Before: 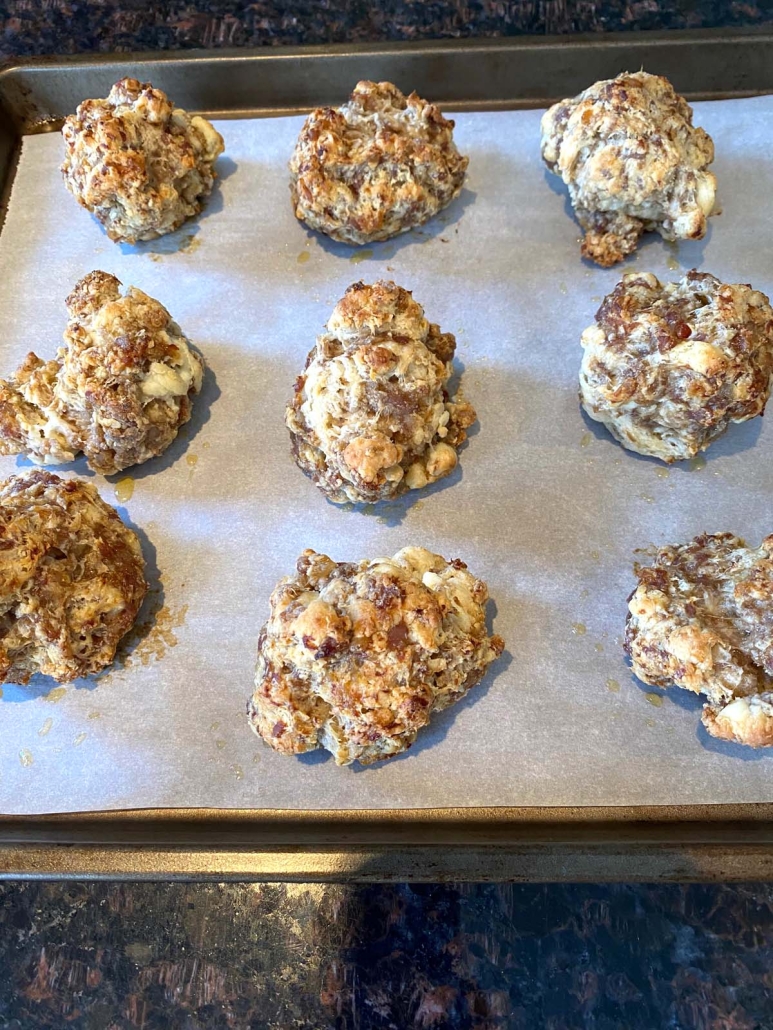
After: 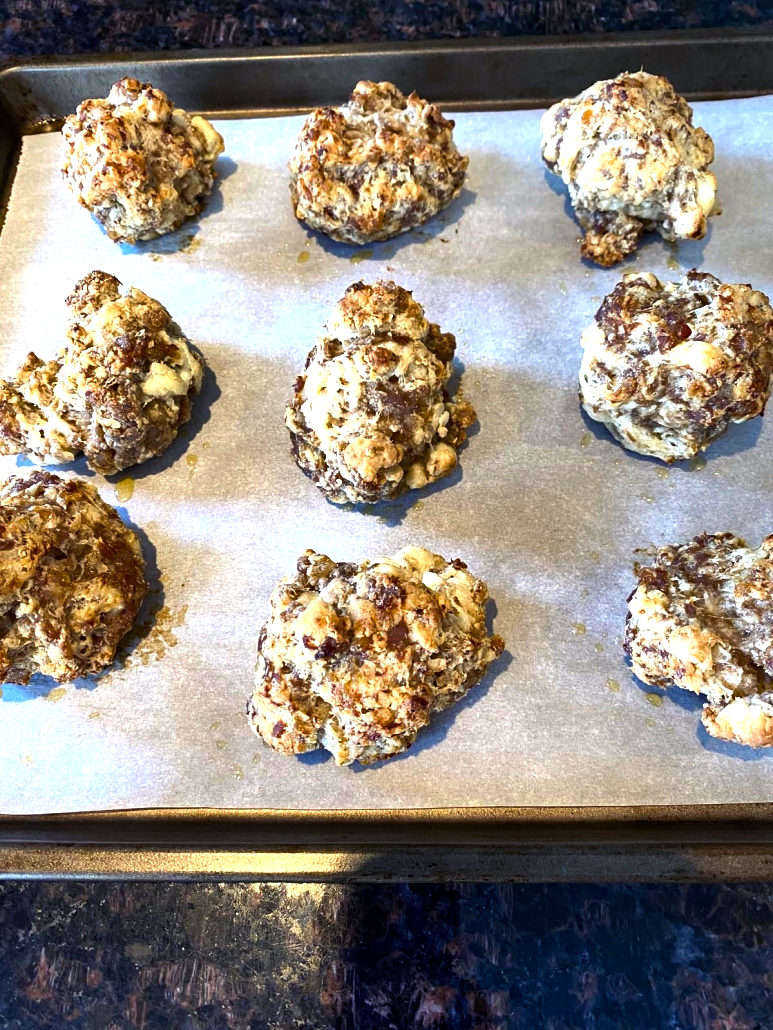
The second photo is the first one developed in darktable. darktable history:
exposure: compensate exposure bias true, compensate highlight preservation false
shadows and highlights: shadows 39.51, highlights -55.1, highlights color adjustment 0.636%, low approximation 0.01, soften with gaussian
tone equalizer: -8 EV -0.743 EV, -7 EV -0.676 EV, -6 EV -0.574 EV, -5 EV -0.382 EV, -3 EV 0.386 EV, -2 EV 0.6 EV, -1 EV 0.7 EV, +0 EV 0.762 EV, edges refinement/feathering 500, mask exposure compensation -1.57 EV, preserve details guided filter
color balance rgb: shadows lift › luminance -21.461%, shadows lift › chroma 6.52%, shadows lift › hue 270.38°, perceptual saturation grading › global saturation 2.137%, perceptual saturation grading › highlights -2.688%, perceptual saturation grading › mid-tones 3.422%, perceptual saturation grading › shadows 8.599%
haze removal: compatibility mode true, adaptive false
